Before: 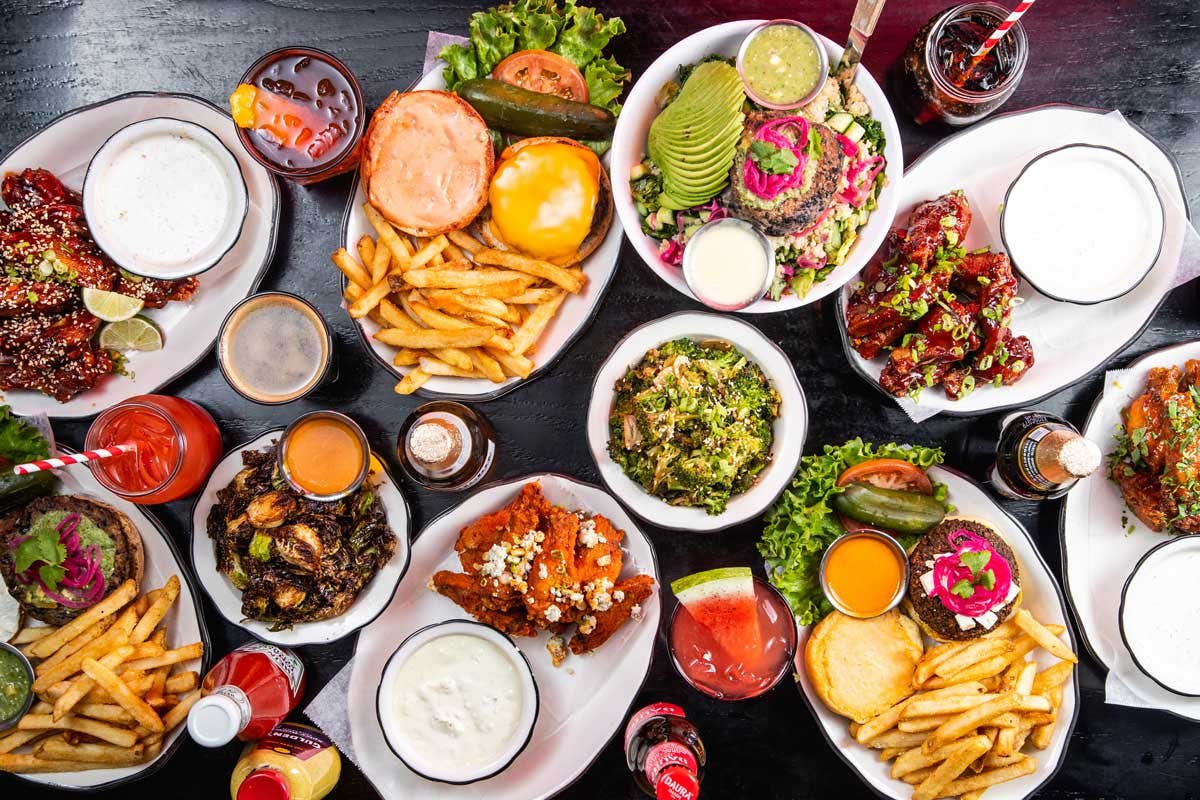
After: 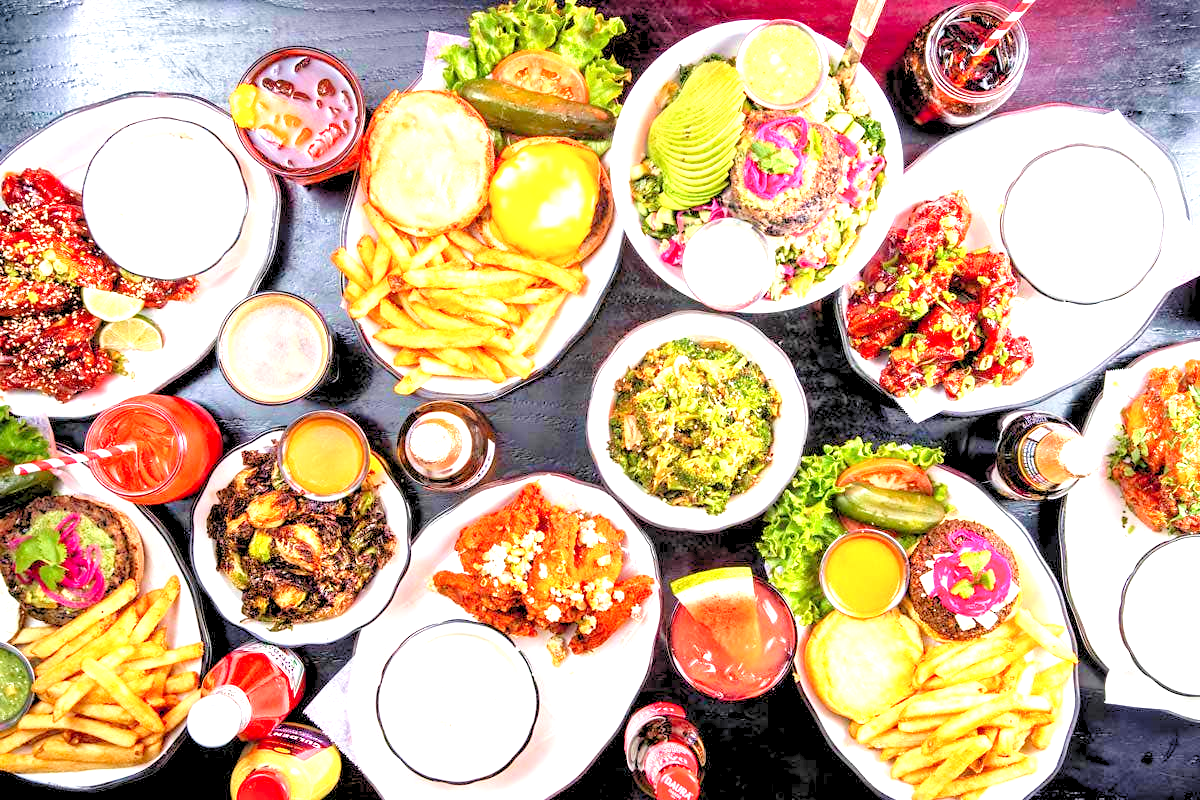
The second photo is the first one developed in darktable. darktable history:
exposure: black level correction 0, exposure 1.2 EV, compensate exposure bias true, compensate highlight preservation false
levels: levels [0.072, 0.414, 0.976]
velvia: on, module defaults
